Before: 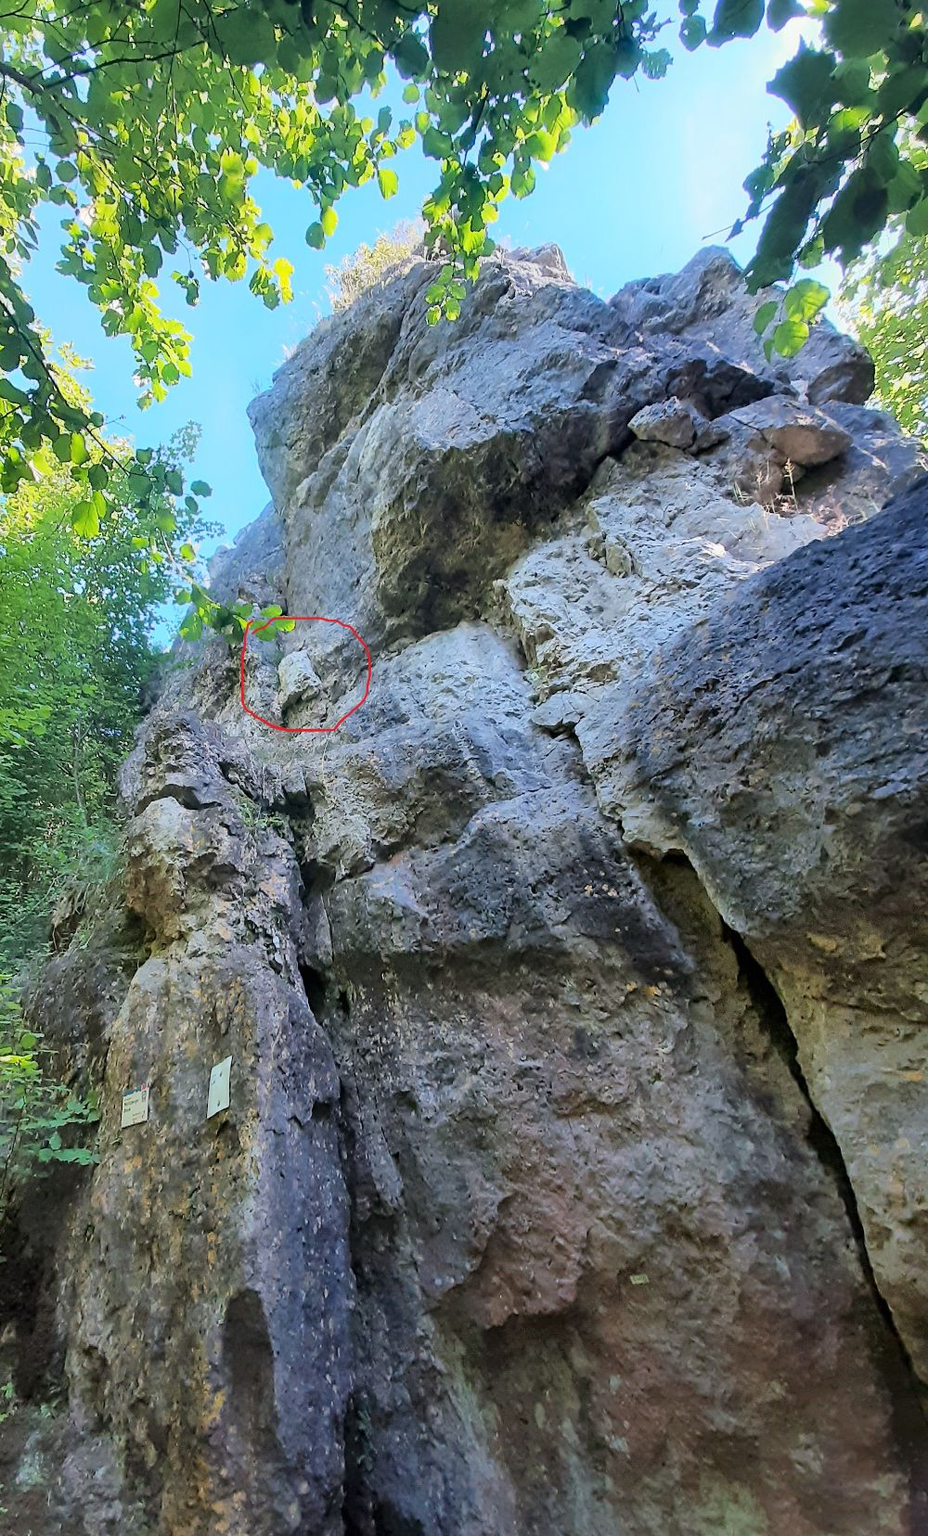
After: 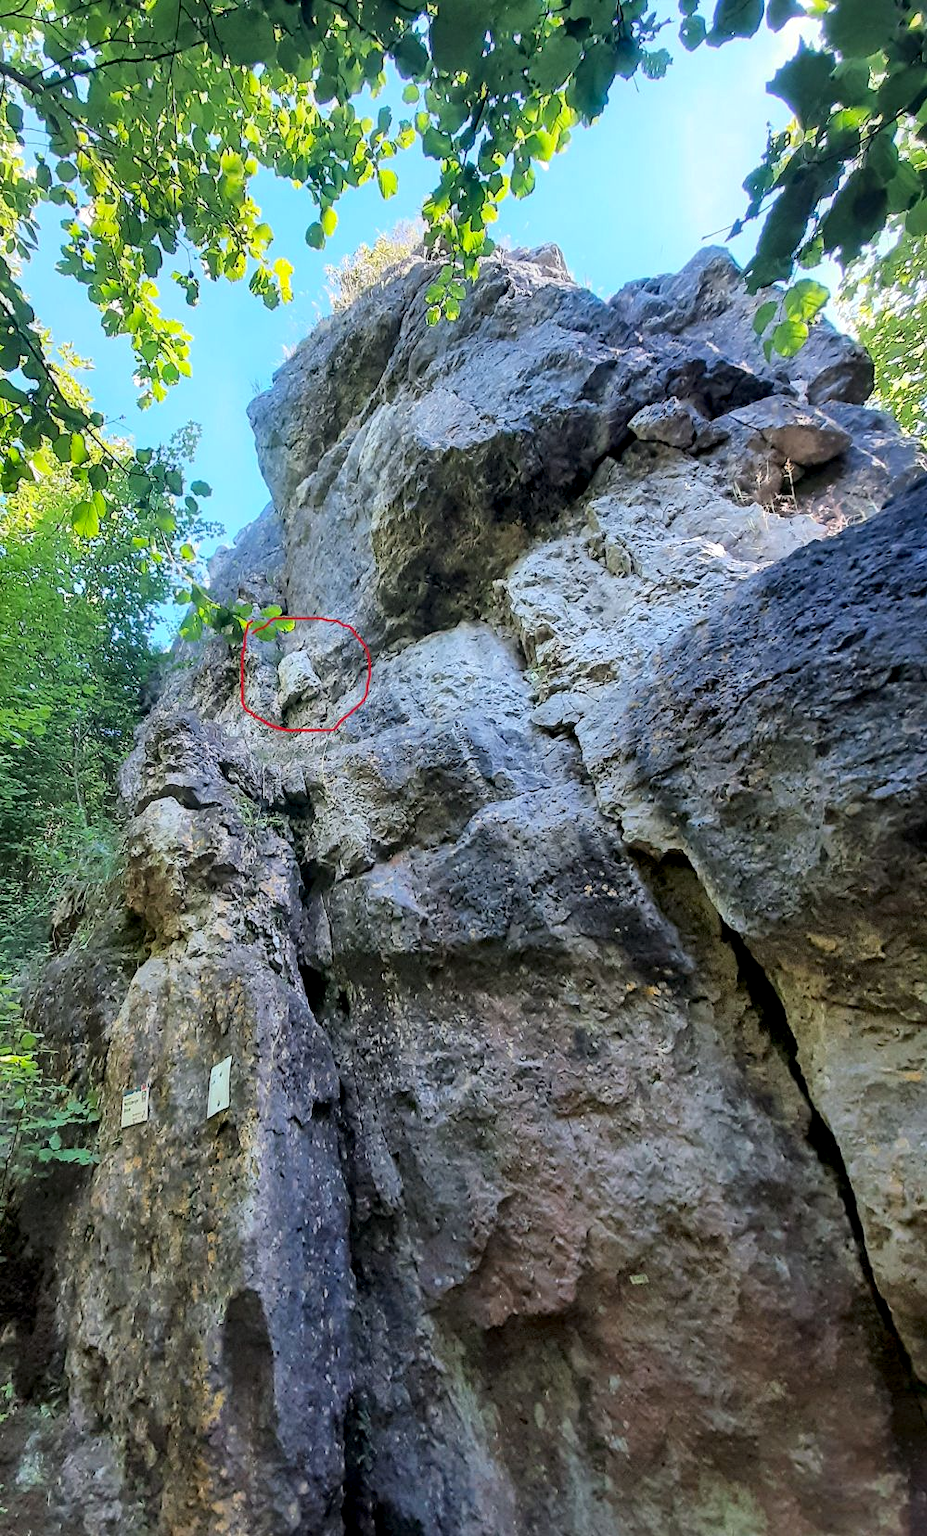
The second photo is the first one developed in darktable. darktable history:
local contrast: highlights 25%, shadows 75%, midtone range 0.75
vibrance: on, module defaults
